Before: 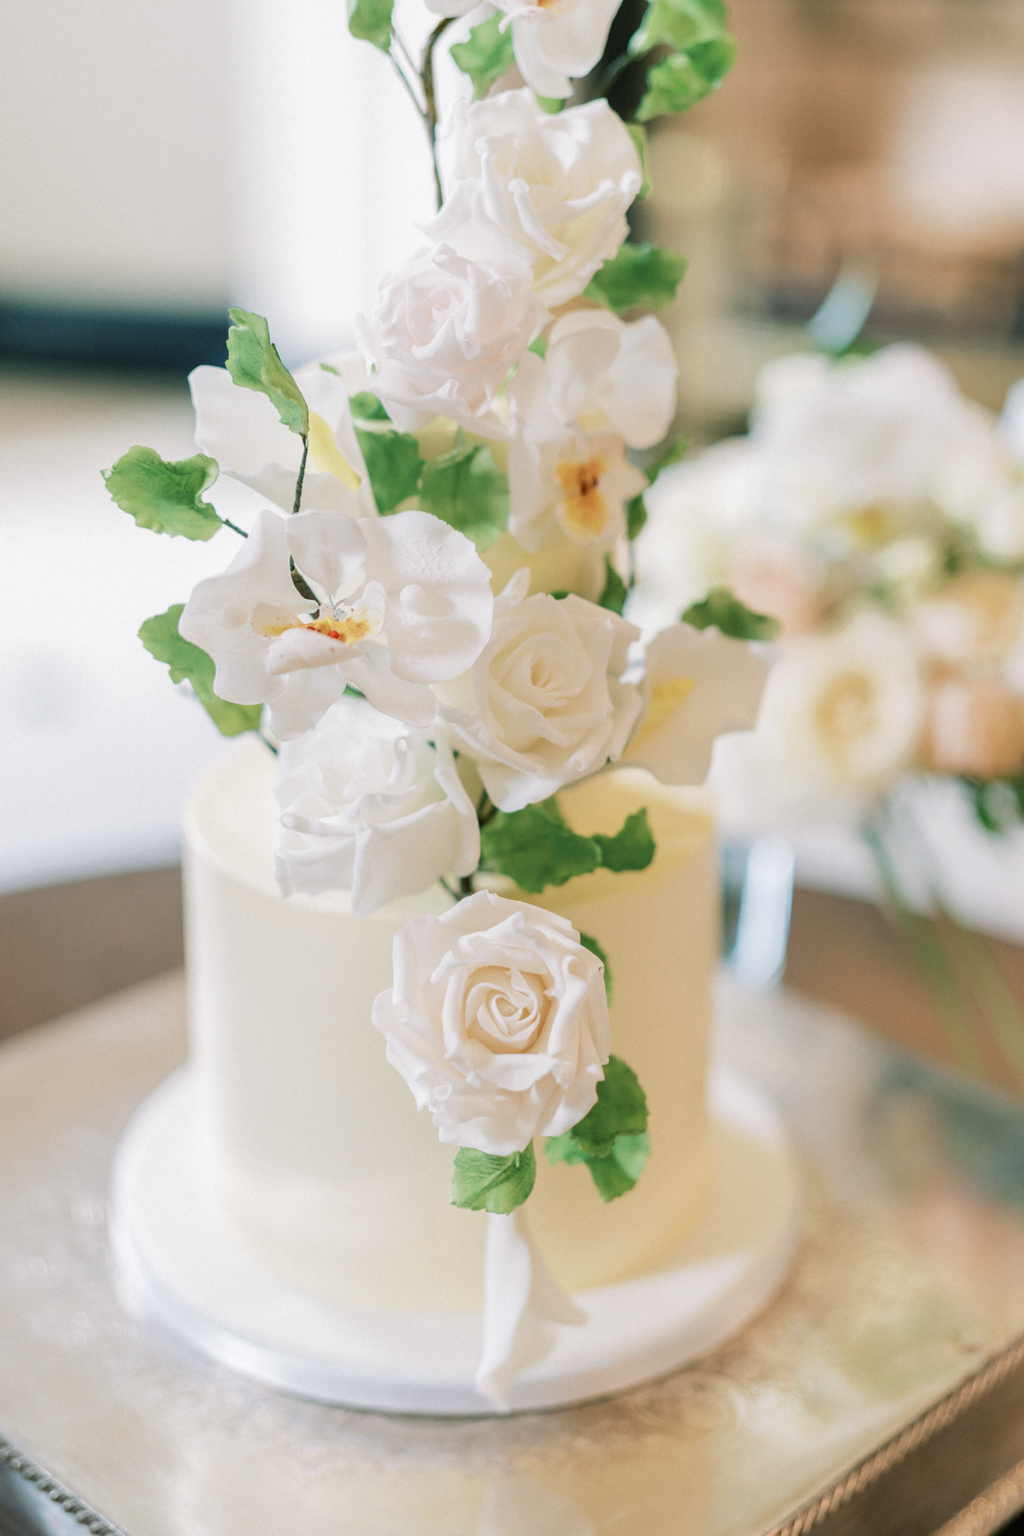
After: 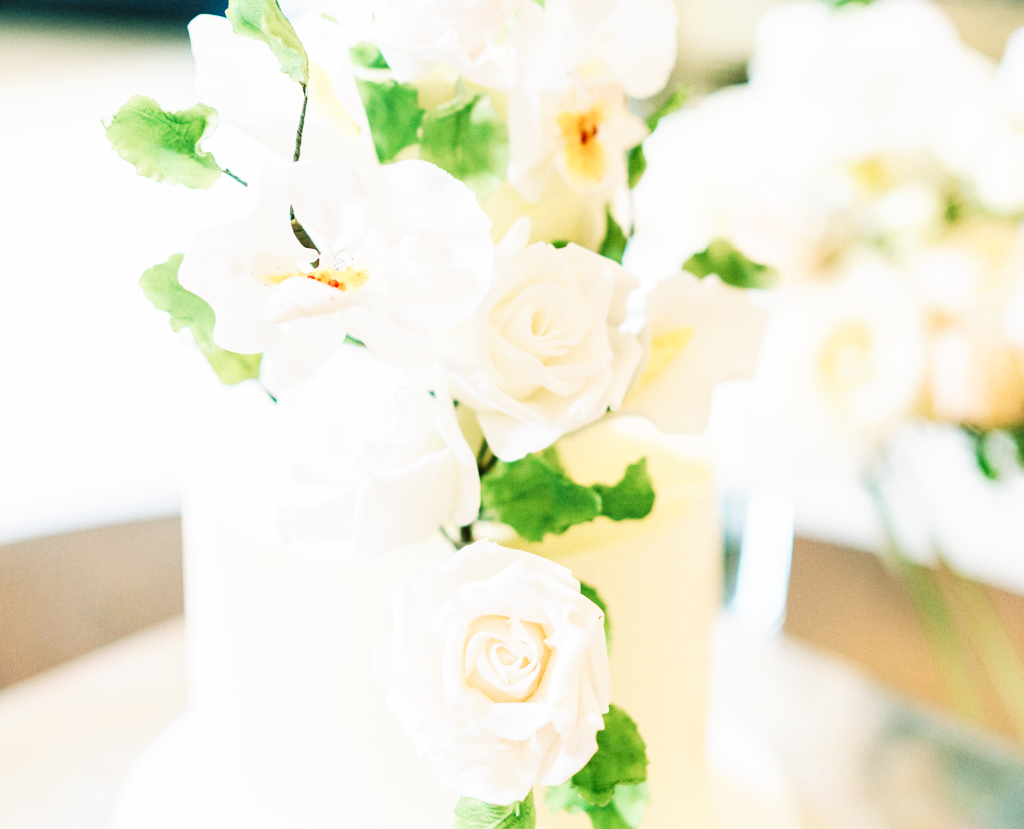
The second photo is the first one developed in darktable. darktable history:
crop and rotate: top 22.874%, bottom 23.099%
base curve: curves: ch0 [(0, 0) (0.007, 0.004) (0.027, 0.03) (0.046, 0.07) (0.207, 0.54) (0.442, 0.872) (0.673, 0.972) (1, 1)], preserve colors none
